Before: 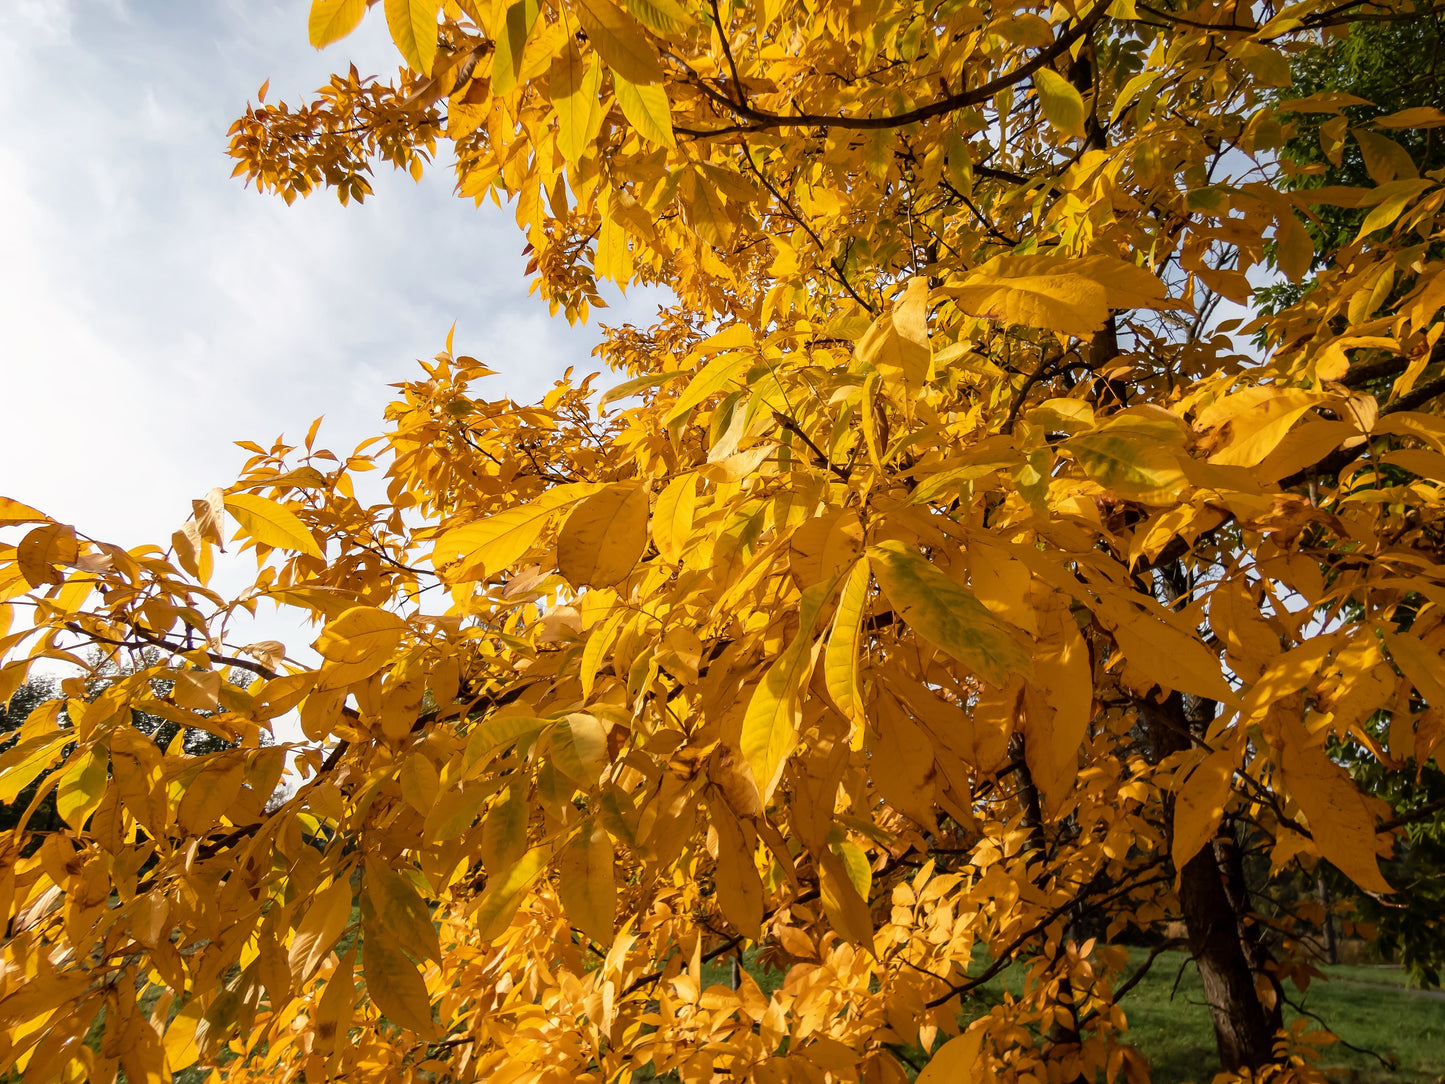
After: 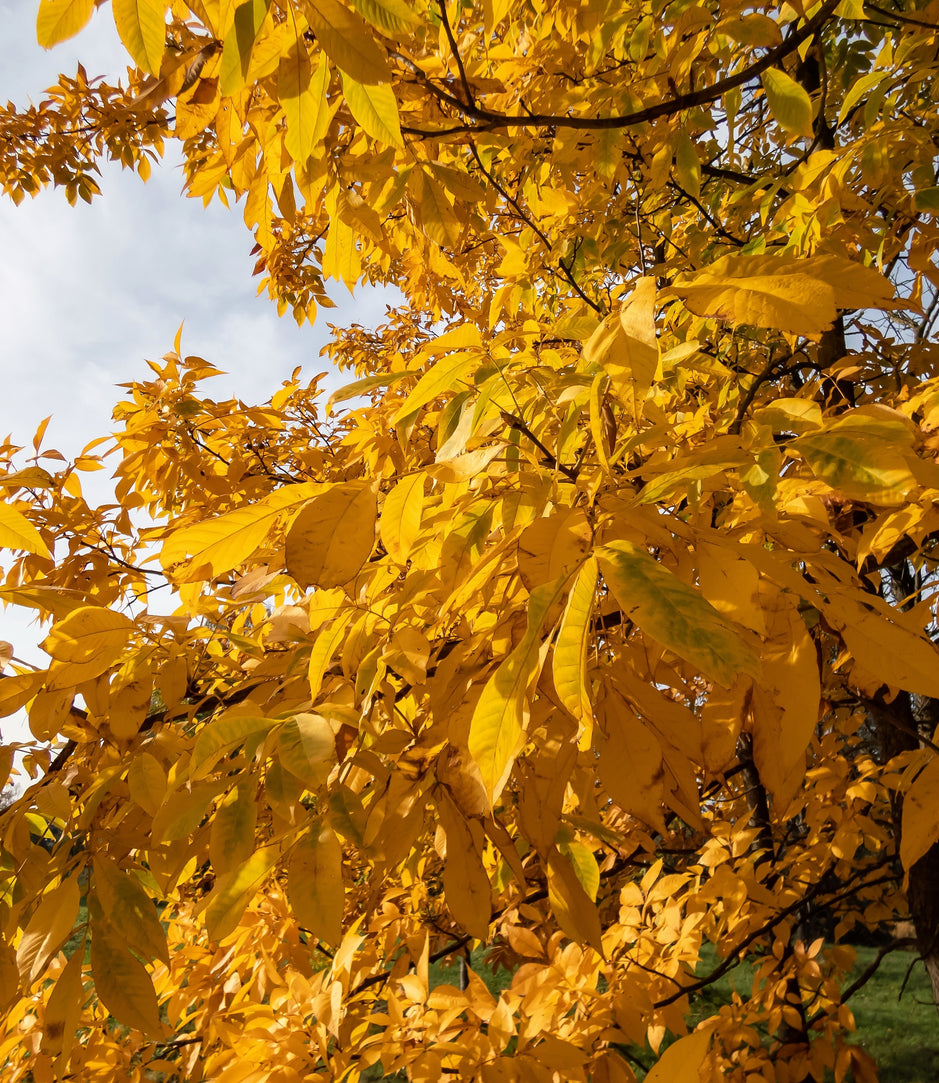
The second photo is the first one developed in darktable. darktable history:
crop and rotate: left 18.875%, right 16.139%
